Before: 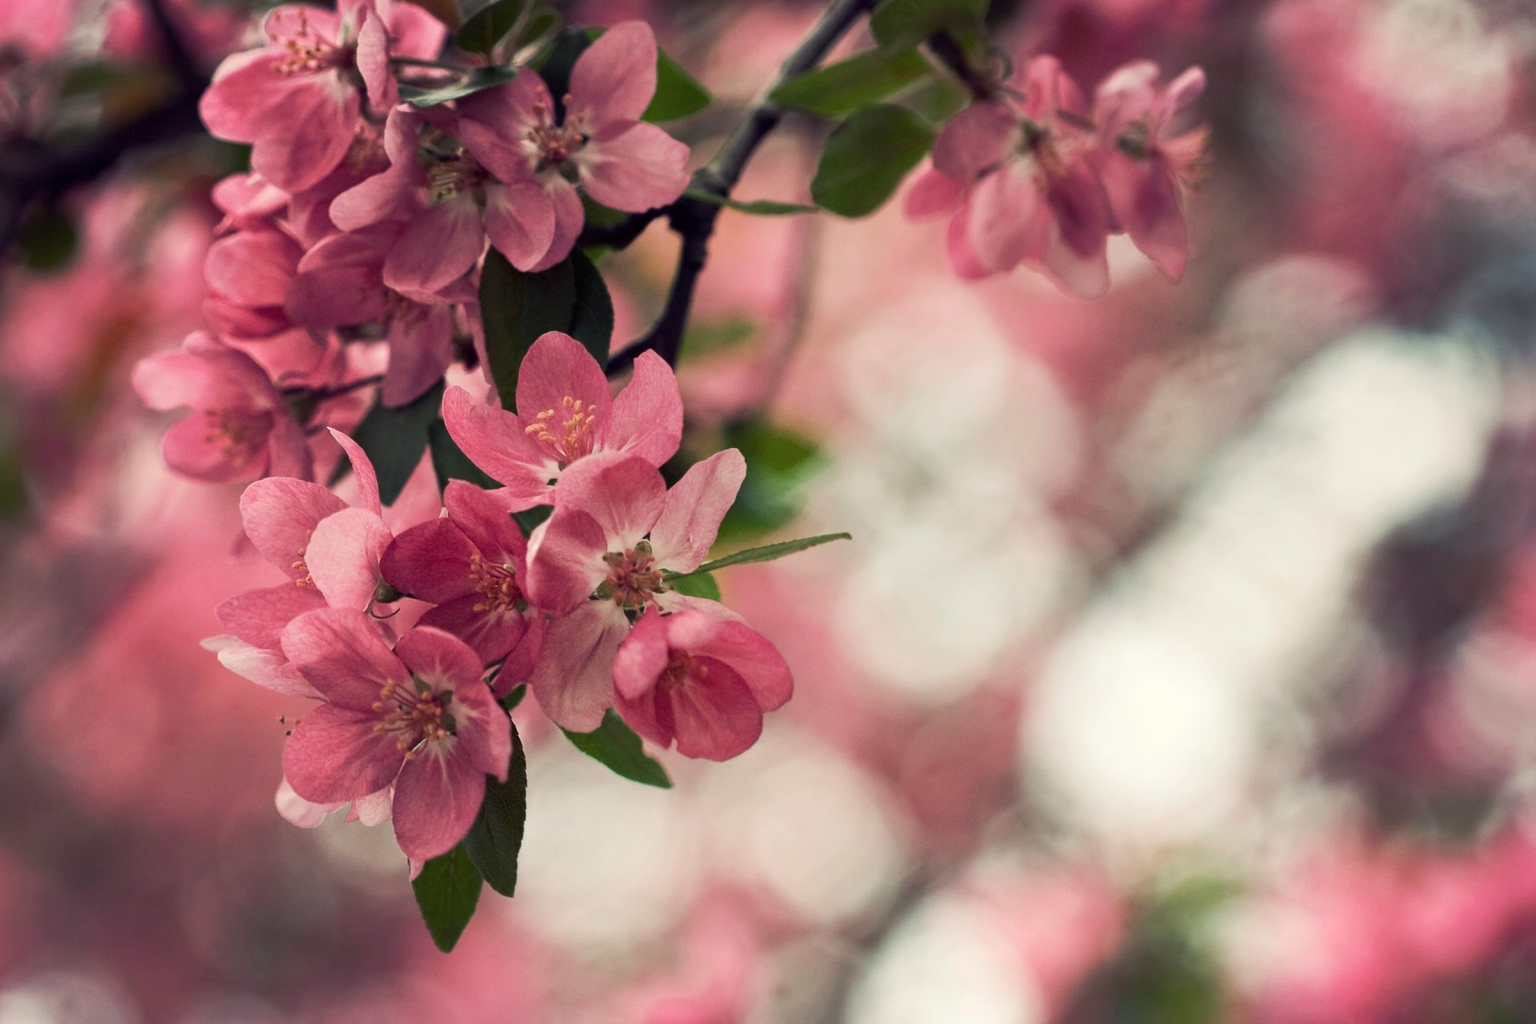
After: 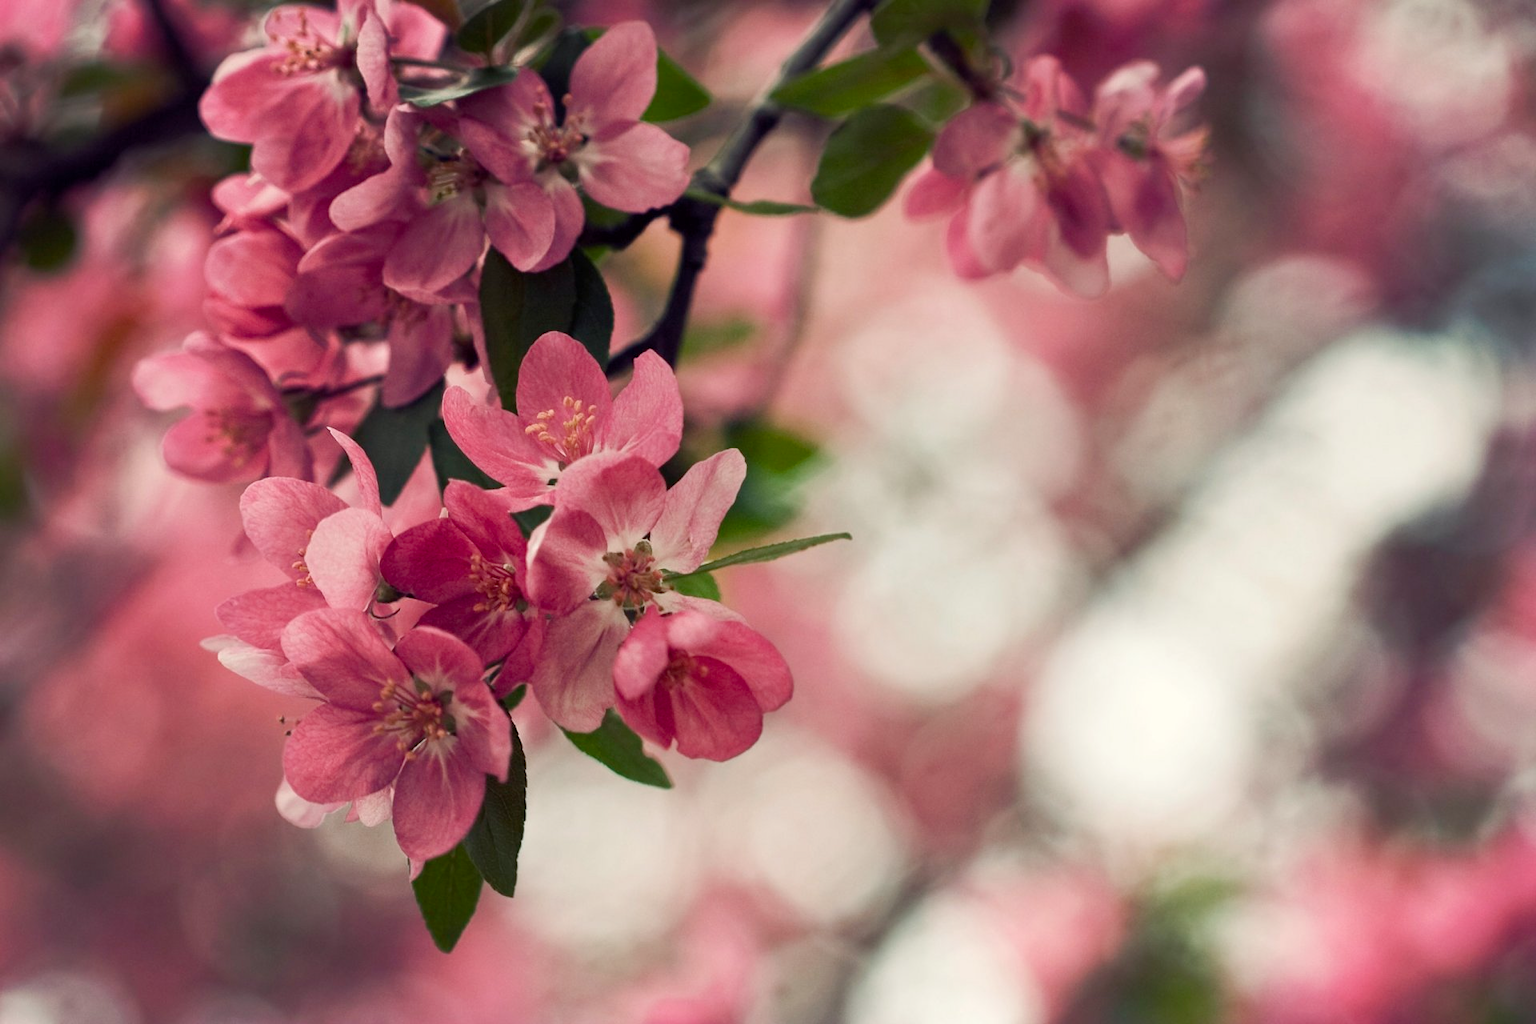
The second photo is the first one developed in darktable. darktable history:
color balance rgb: perceptual saturation grading › global saturation 0.899%, perceptual saturation grading › highlights -14.657%, perceptual saturation grading › shadows 25.703%
